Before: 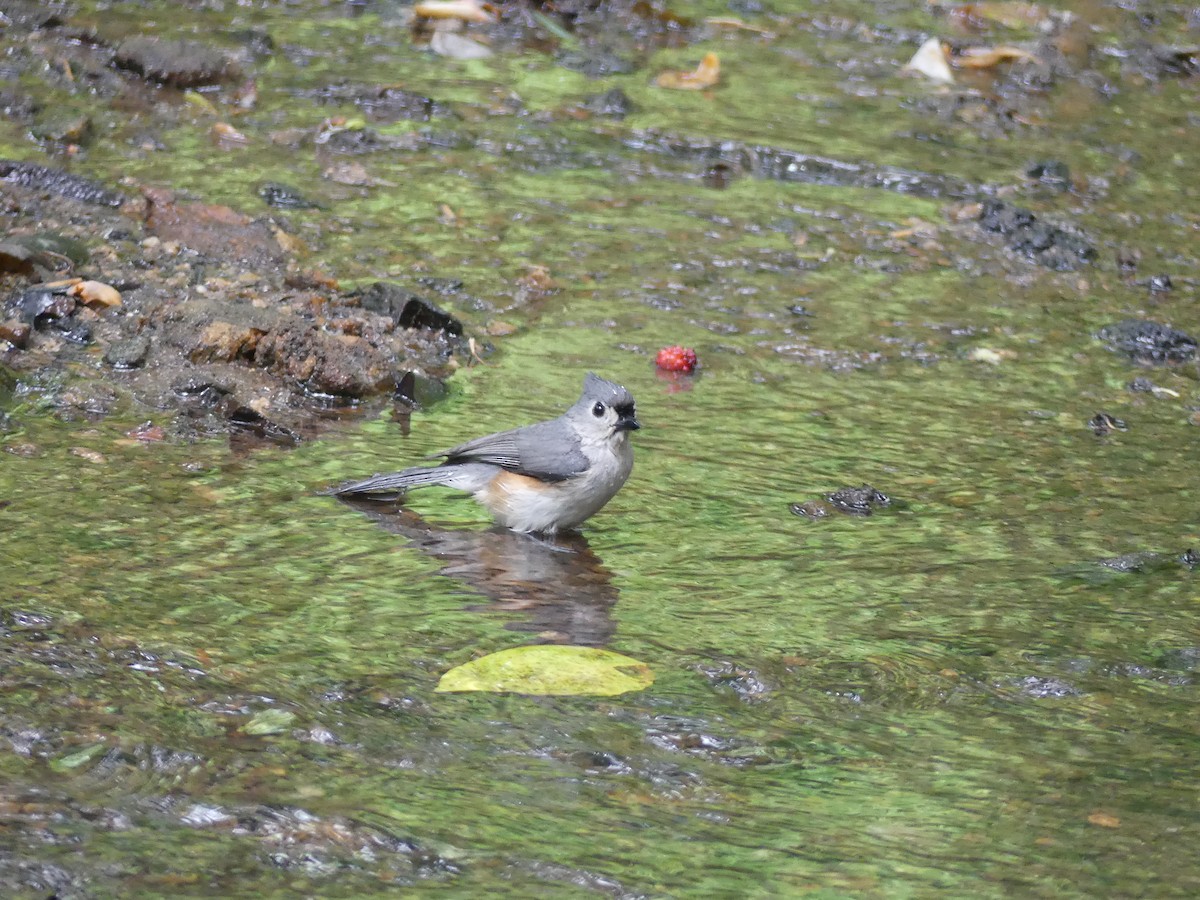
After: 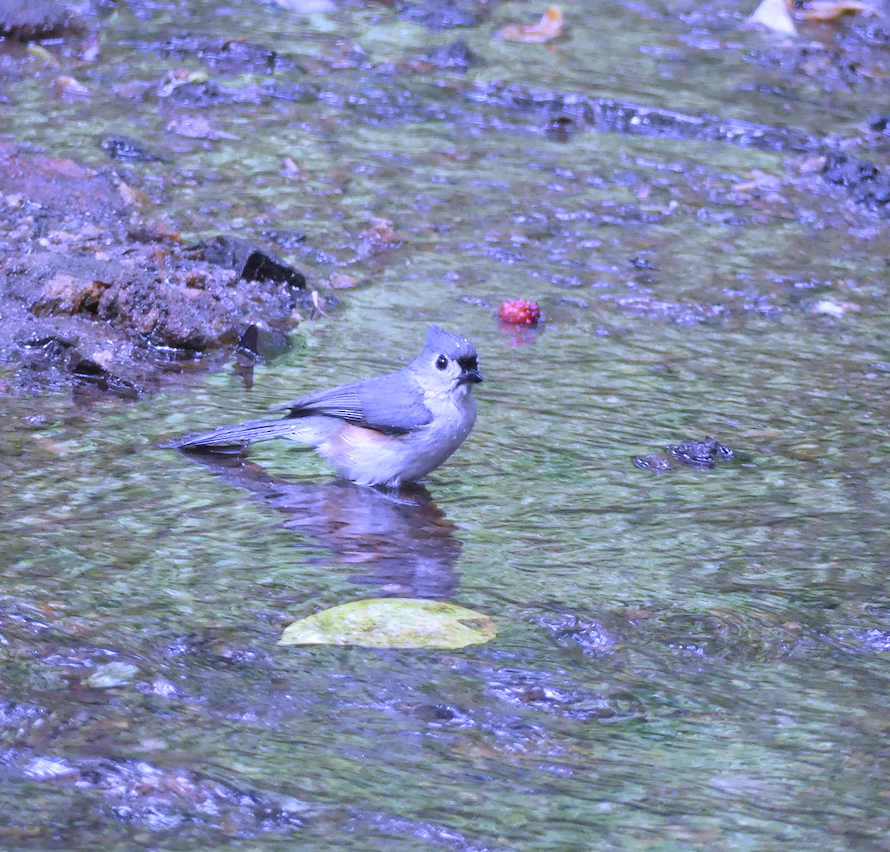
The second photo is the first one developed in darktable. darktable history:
crop and rotate: left 13.15%, top 5.251%, right 12.609%
tone equalizer: on, module defaults
white balance: red 0.98, blue 1.61
